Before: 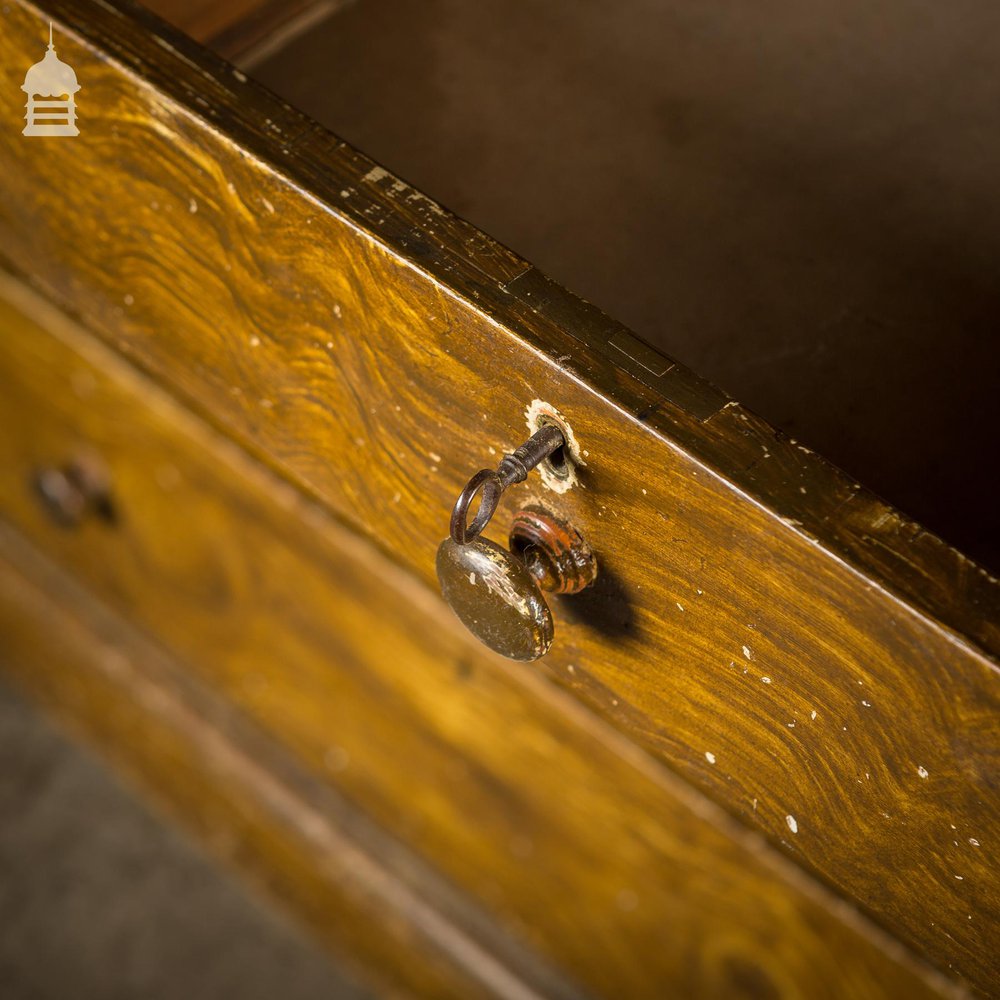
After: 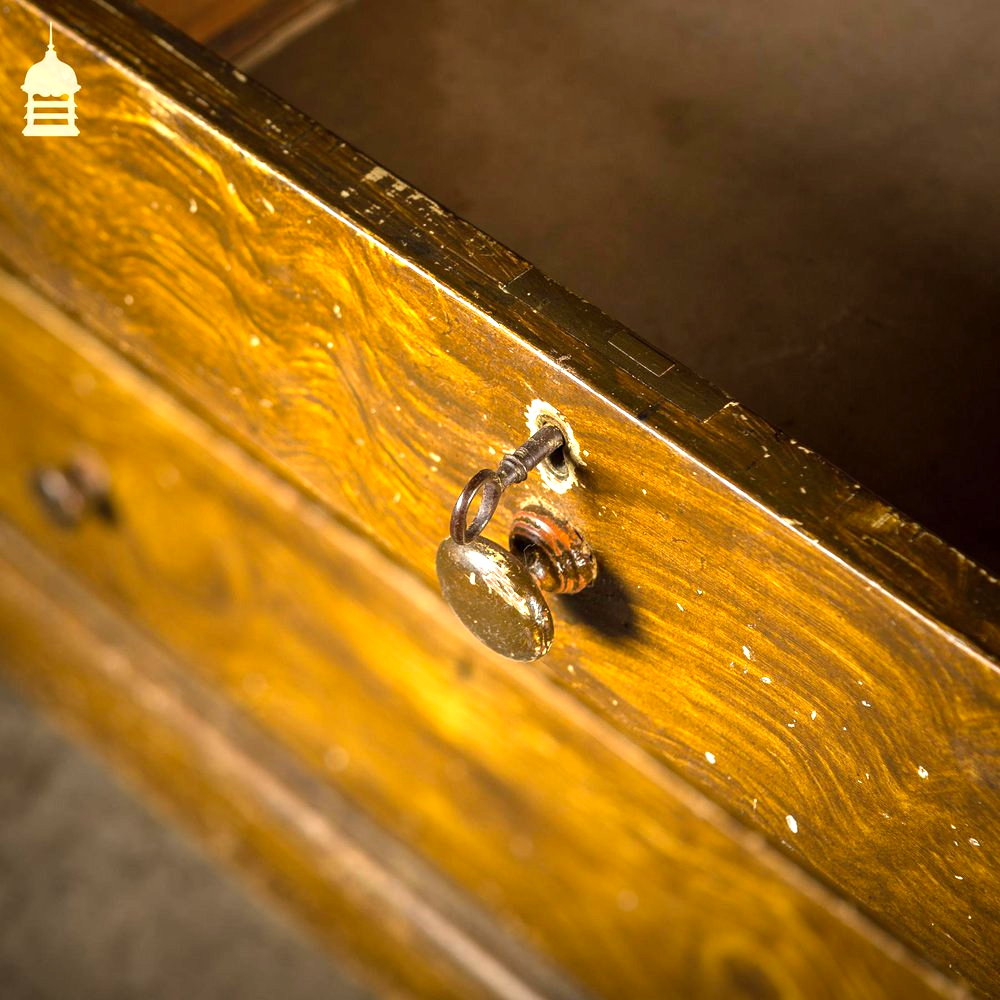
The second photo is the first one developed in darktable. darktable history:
levels: levels [0, 0.374, 0.749]
